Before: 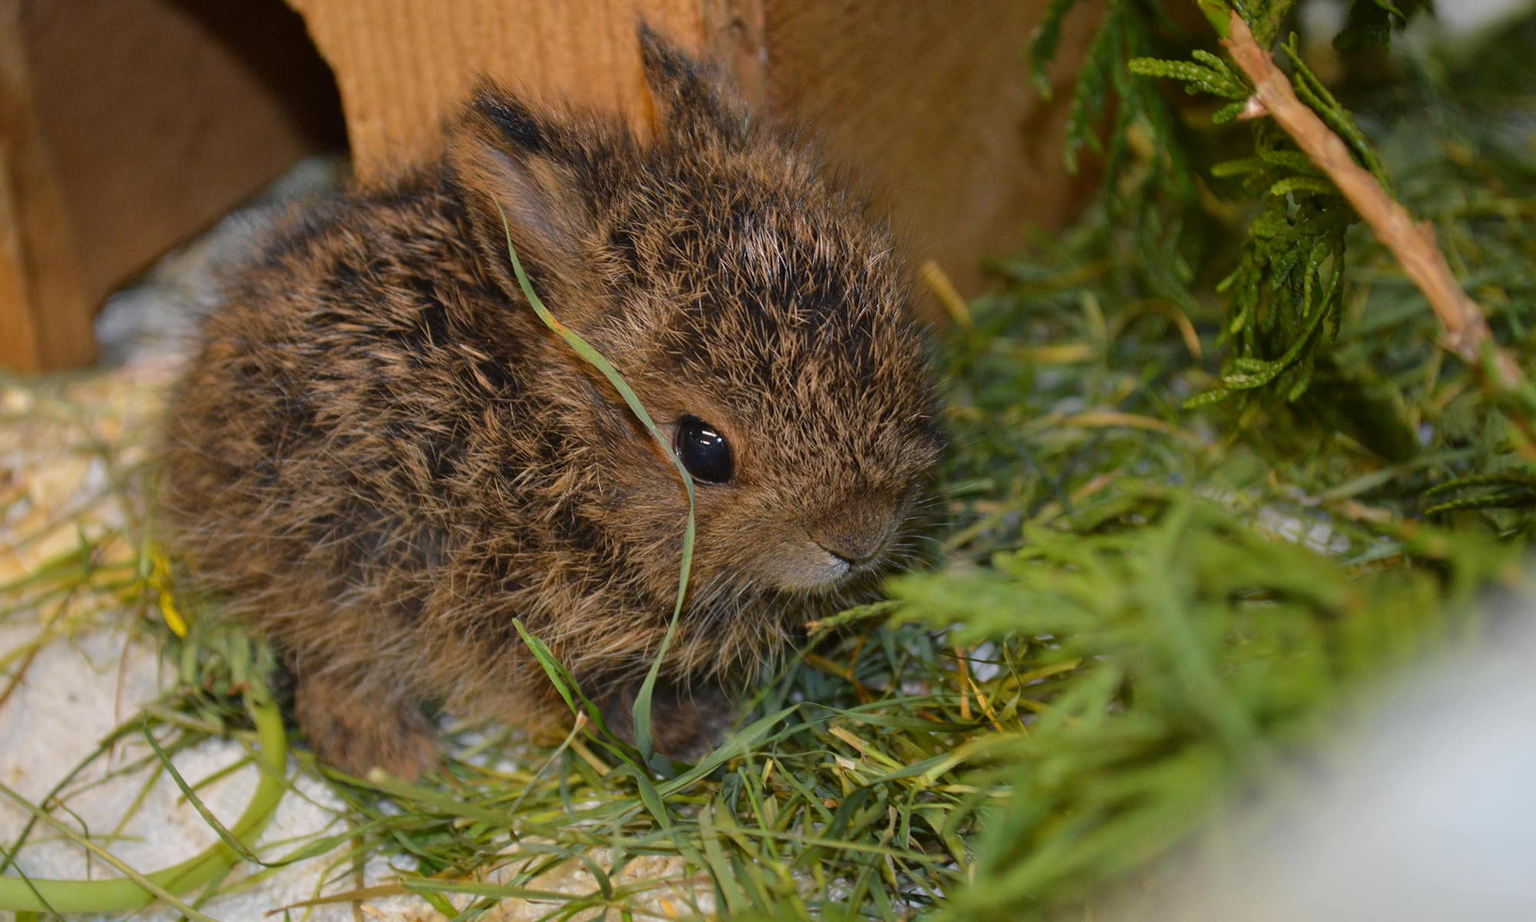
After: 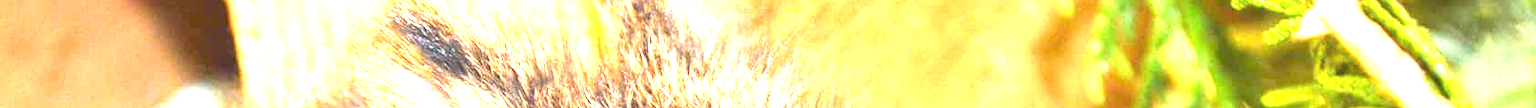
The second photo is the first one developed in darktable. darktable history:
crop and rotate: left 9.644%, top 9.491%, right 6.021%, bottom 80.509%
exposure: black level correction 0, exposure 4 EV, compensate exposure bias true, compensate highlight preservation false
